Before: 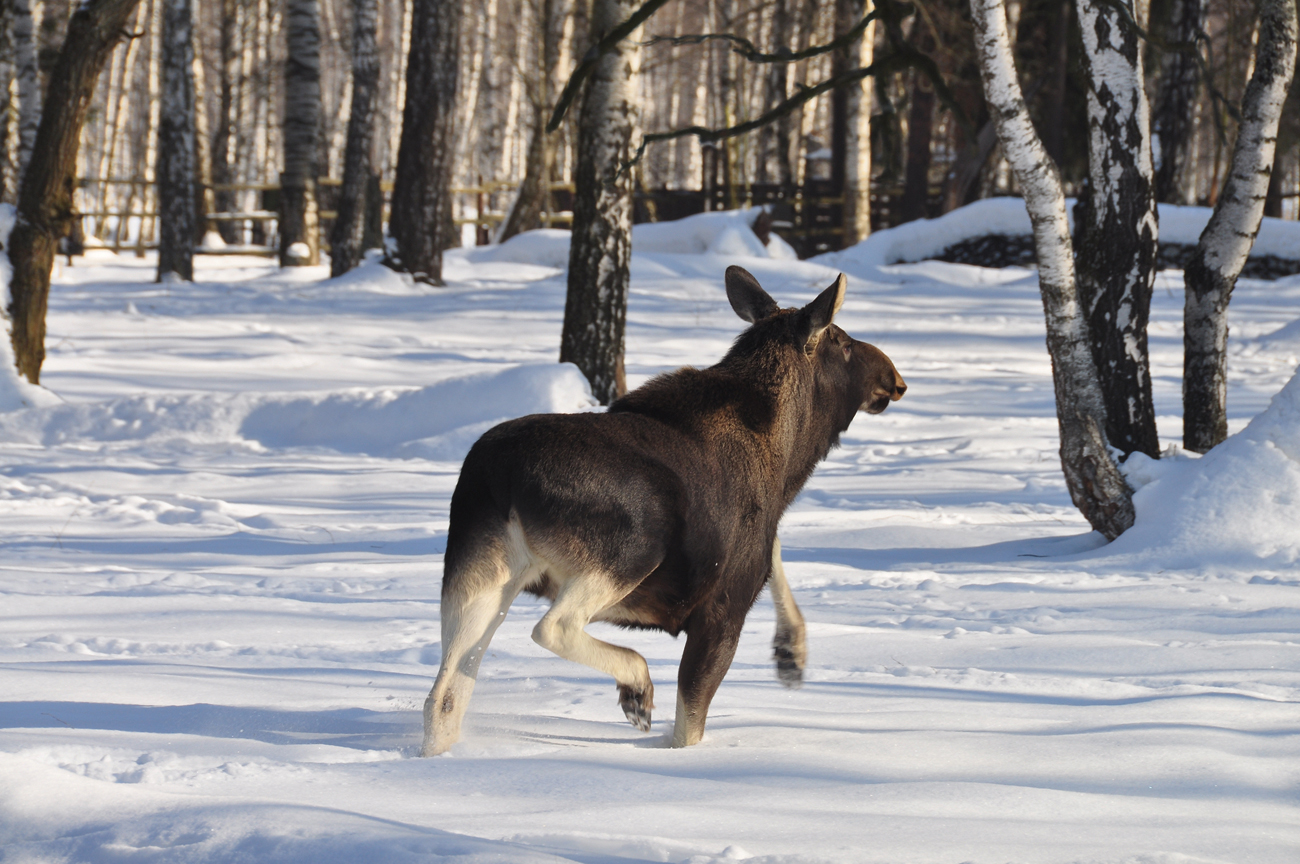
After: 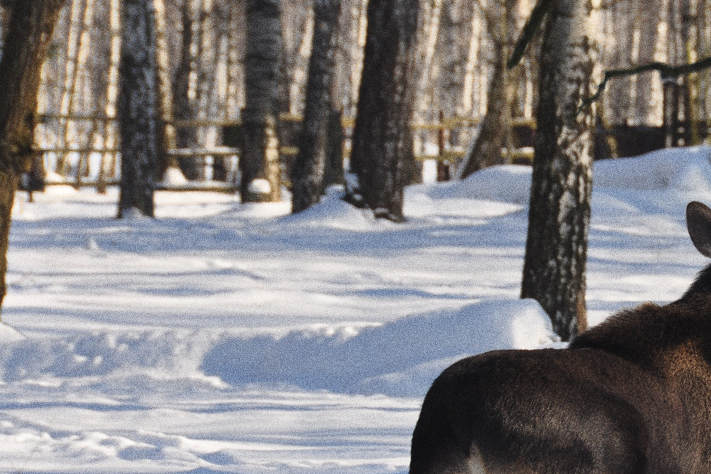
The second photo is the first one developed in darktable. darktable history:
crop and rotate: left 3.047%, top 7.509%, right 42.236%, bottom 37.598%
rotate and perspective: automatic cropping original format, crop left 0, crop top 0
grain: coarseness 0.09 ISO, strength 40%
exposure: compensate highlight preservation false
